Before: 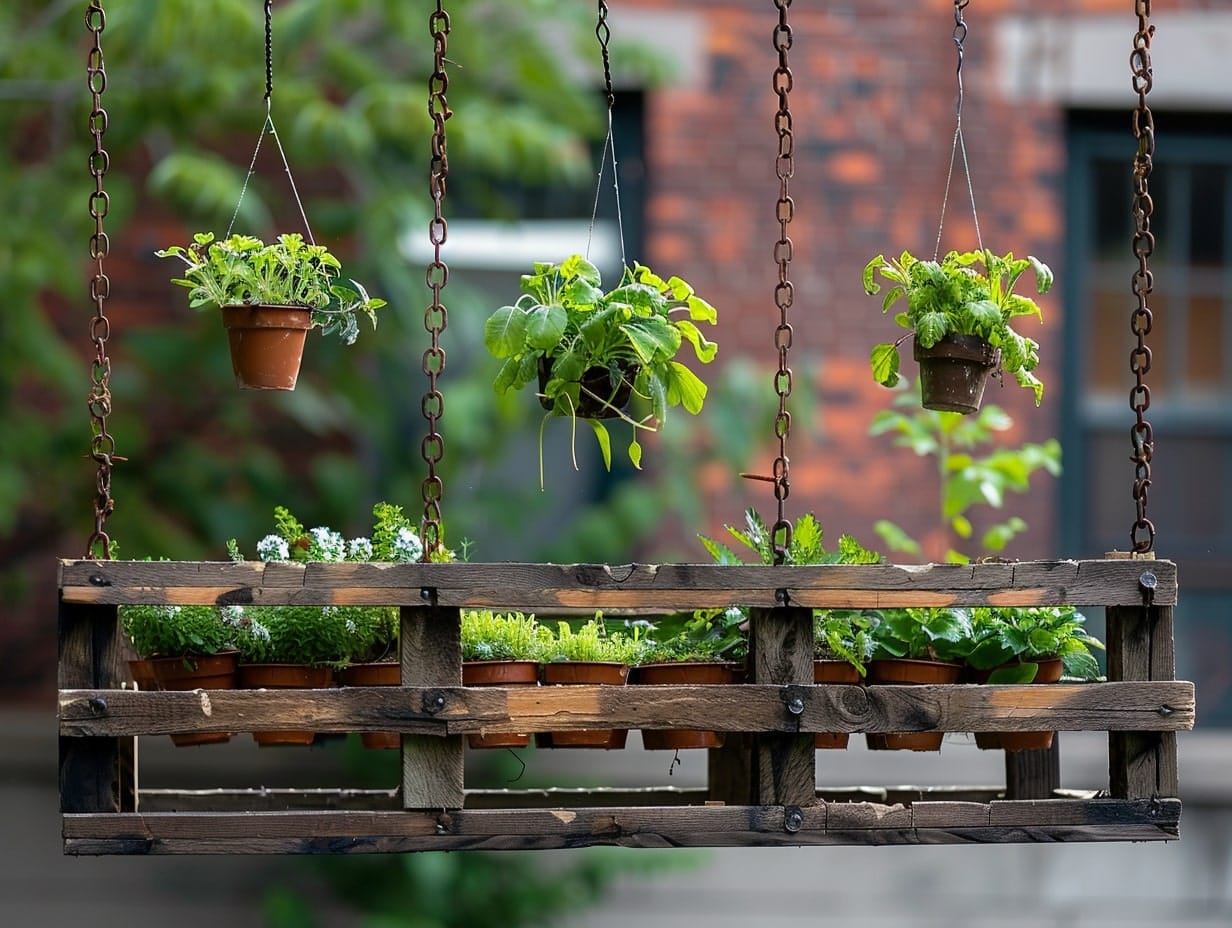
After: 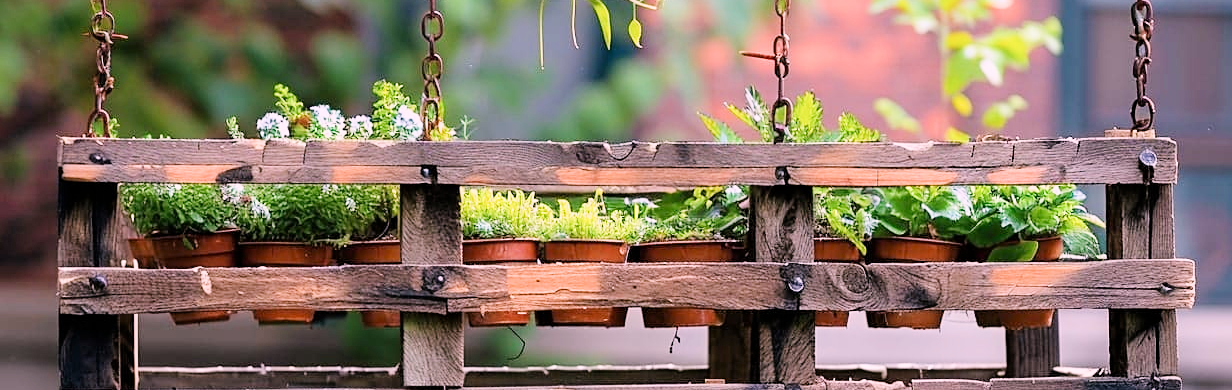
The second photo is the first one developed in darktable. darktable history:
sharpen: amount 0.2
filmic rgb: black relative exposure -7.65 EV, white relative exposure 4.56 EV, hardness 3.61
white balance: red 1.188, blue 1.11
crop: top 45.551%, bottom 12.262%
exposure: black level correction 0, exposure 1.45 EV, compensate exposure bias true, compensate highlight preservation false
